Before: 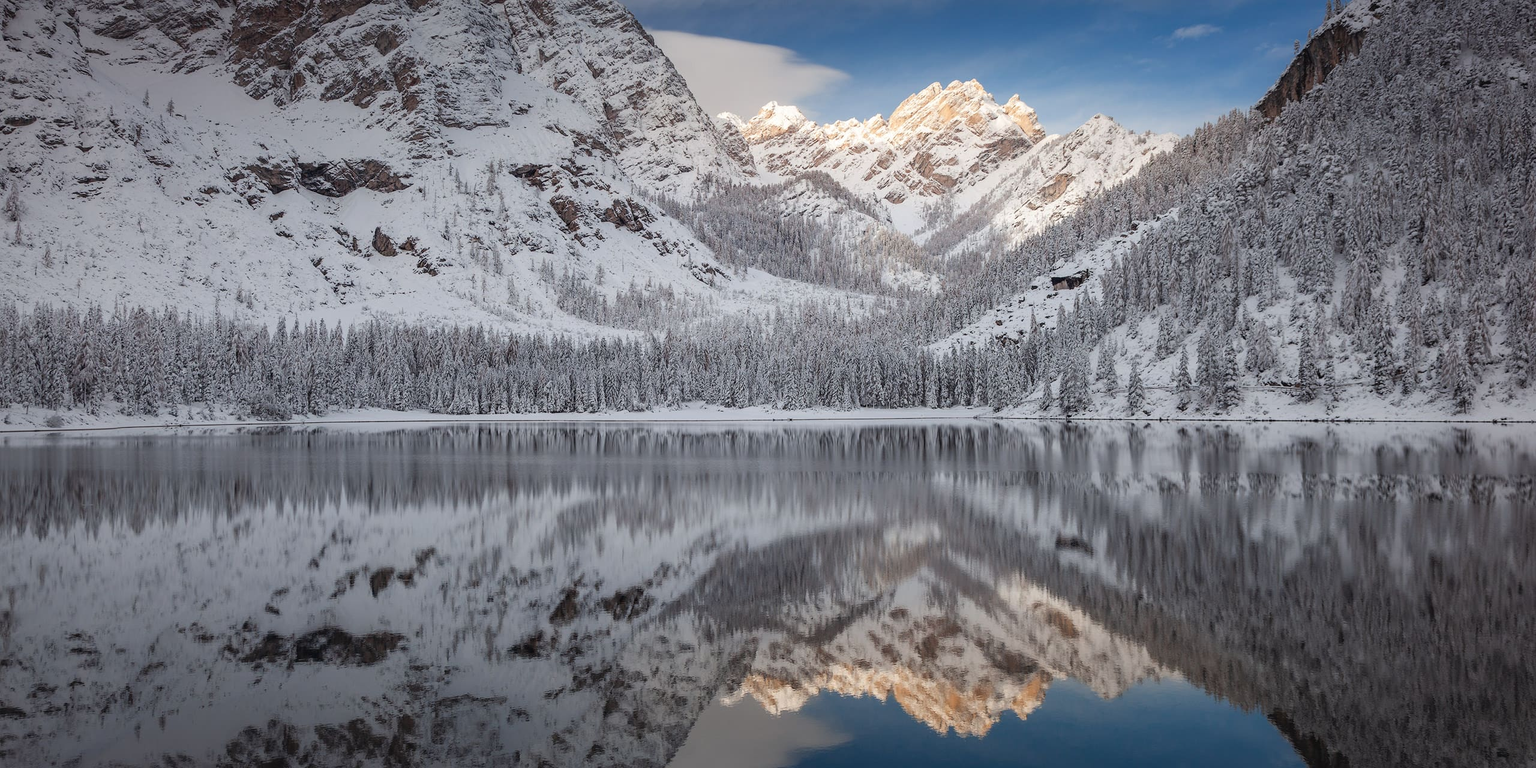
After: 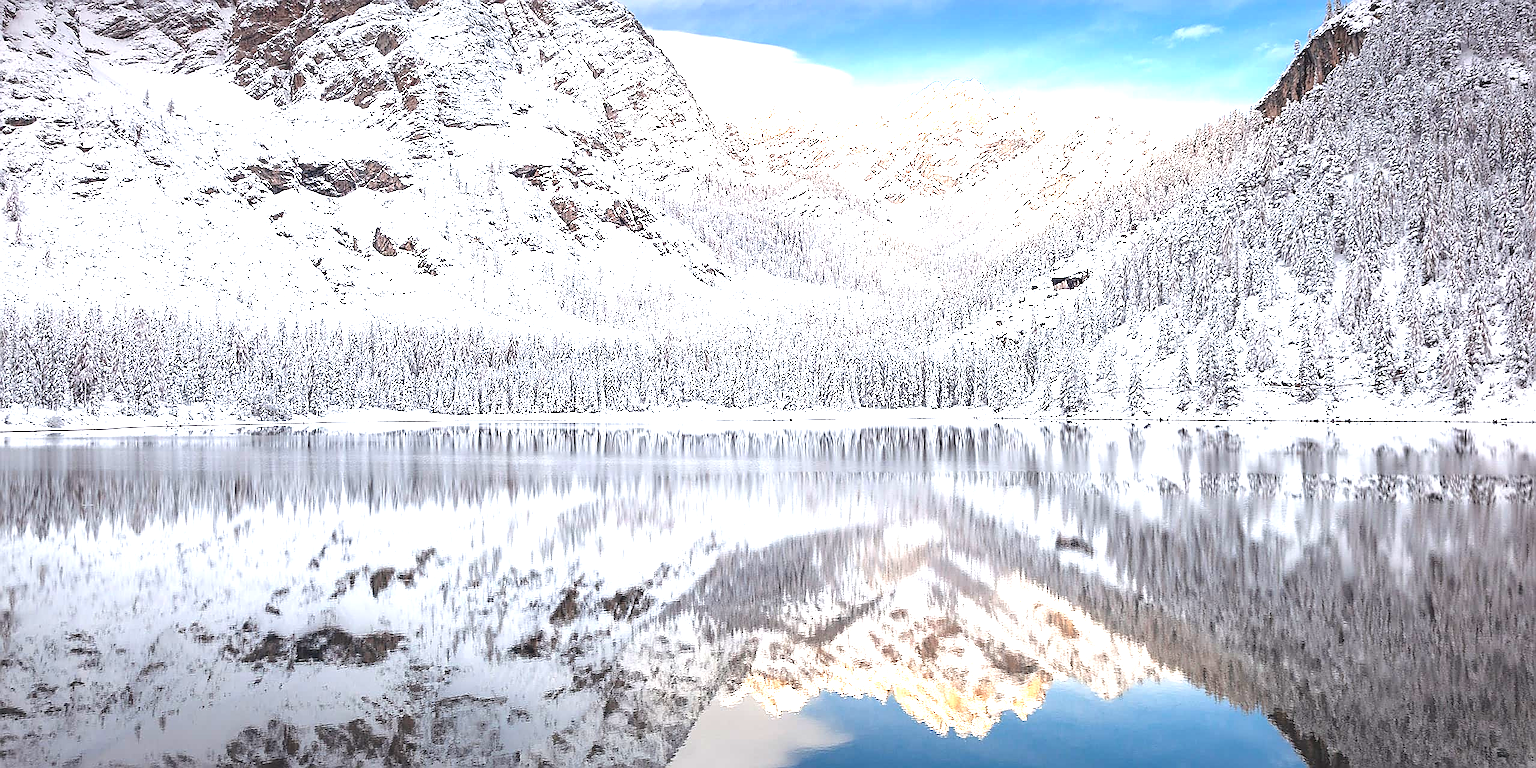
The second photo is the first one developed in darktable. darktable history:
exposure: black level correction 0, exposure 2.138 EV, compensate exposure bias true, compensate highlight preservation false
sharpen: radius 1.4, amount 1.25, threshold 0.7
white balance: emerald 1
